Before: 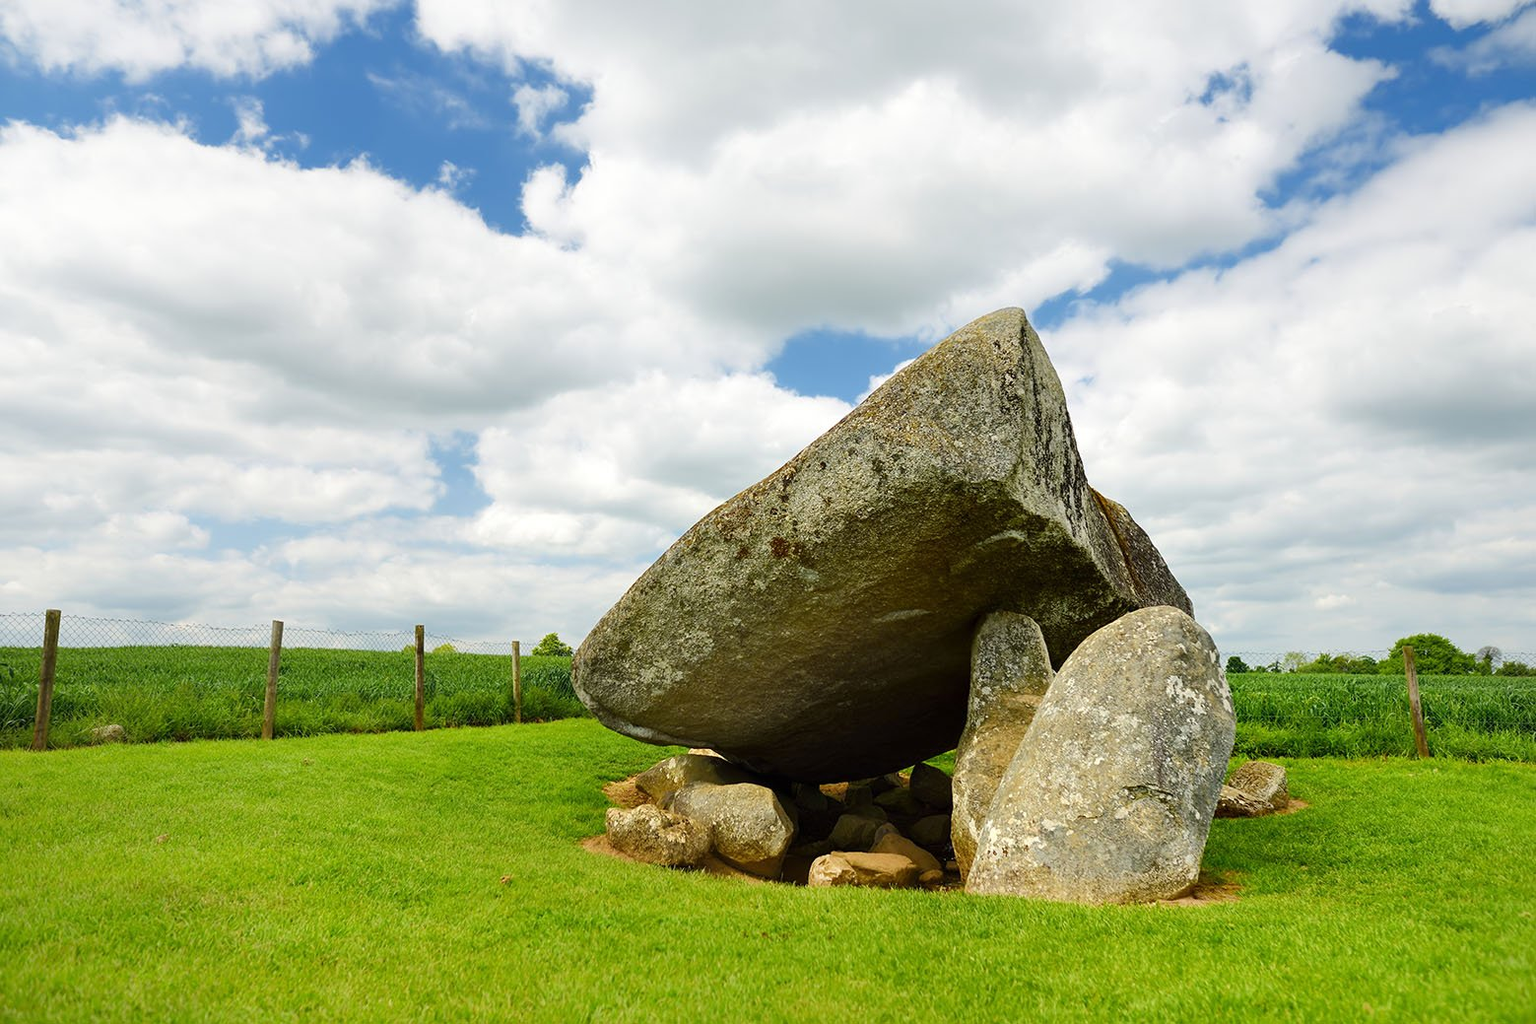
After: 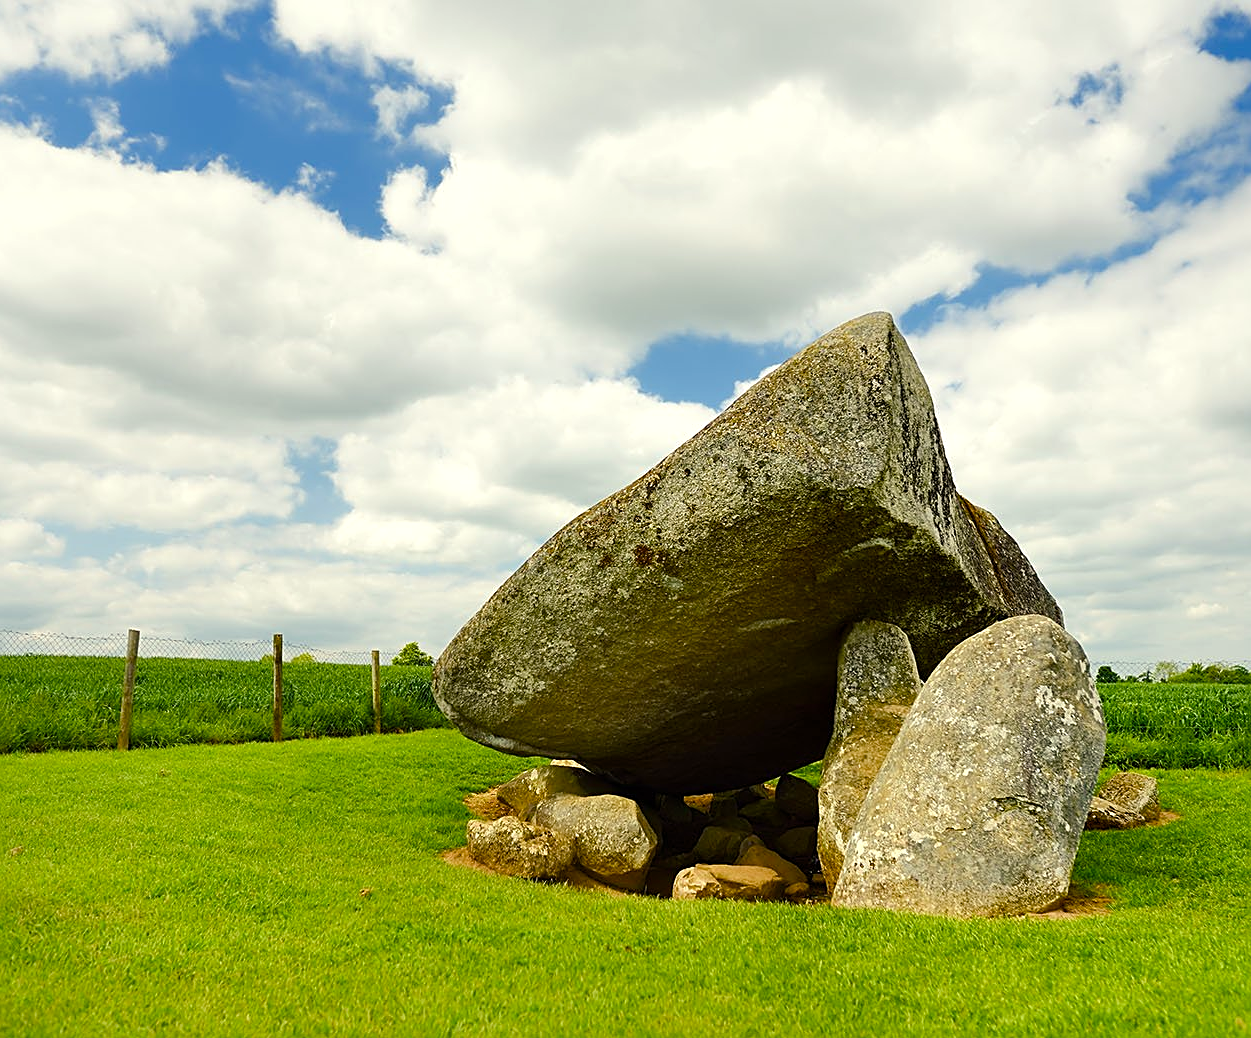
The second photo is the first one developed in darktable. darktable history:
sharpen: on, module defaults
crop and rotate: left 9.52%, right 10.197%
color balance rgb: shadows lift › chroma 3.196%, shadows lift › hue 240.44°, power › luminance -3.967%, power › chroma 0.562%, power › hue 43.05°, highlights gain › luminance 5.867%, highlights gain › chroma 2.629%, highlights gain › hue 91.51°, perceptual saturation grading › global saturation 20%, perceptual saturation grading › highlights -25.023%, perceptual saturation grading › shadows 25.659%, global vibrance 9.799%
